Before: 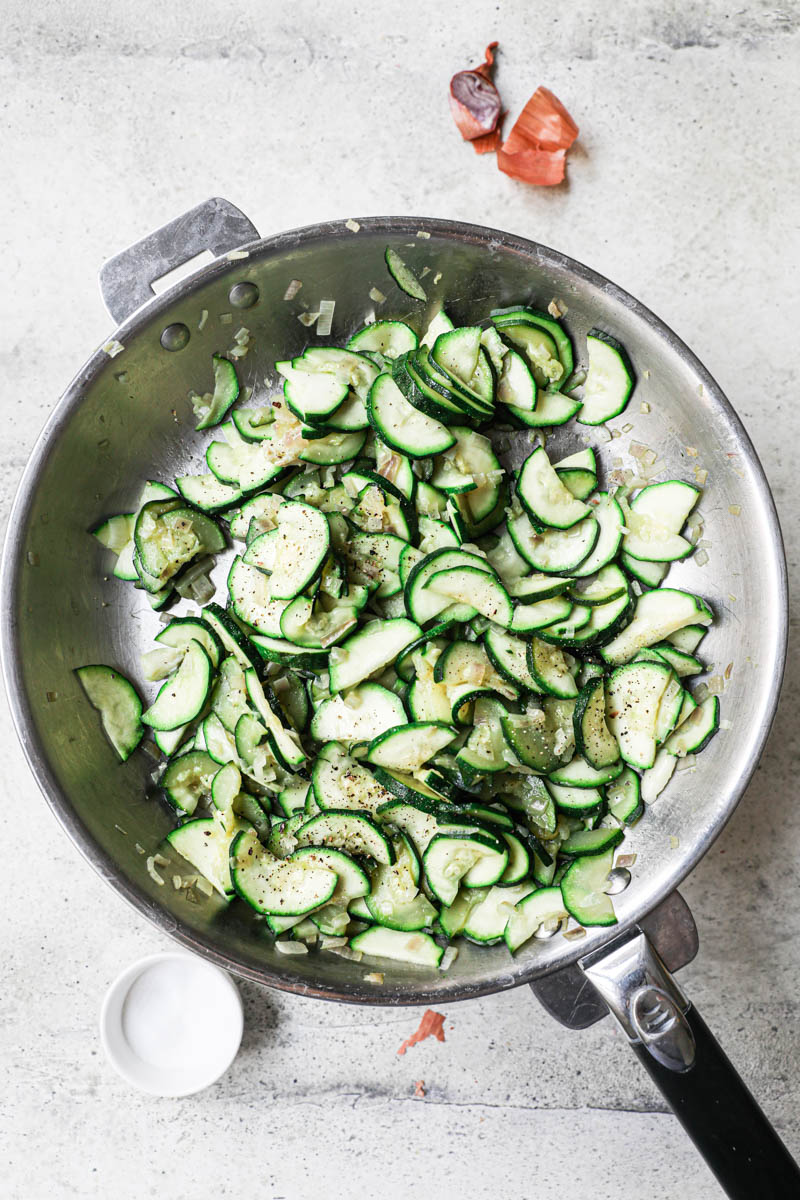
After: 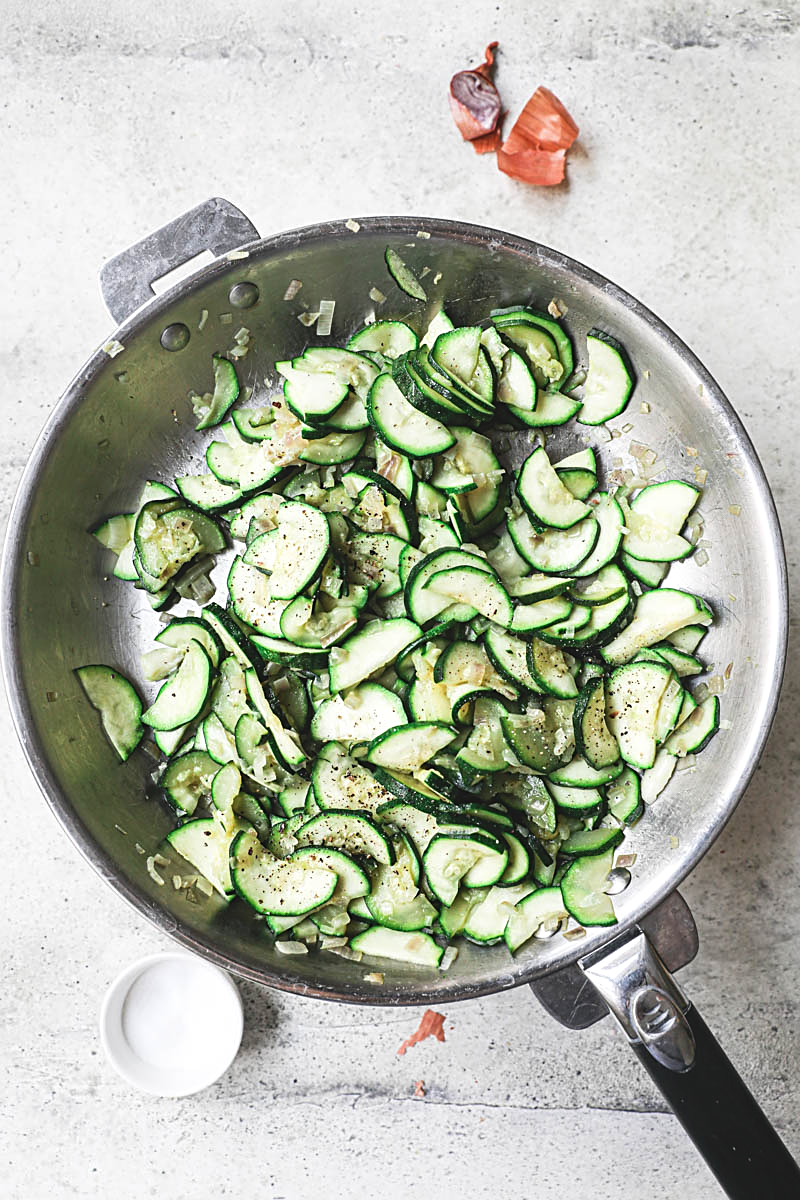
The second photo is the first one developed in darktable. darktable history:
exposure: black level correction -0.009, exposure 0.066 EV, compensate highlight preservation false
sharpen: on, module defaults
